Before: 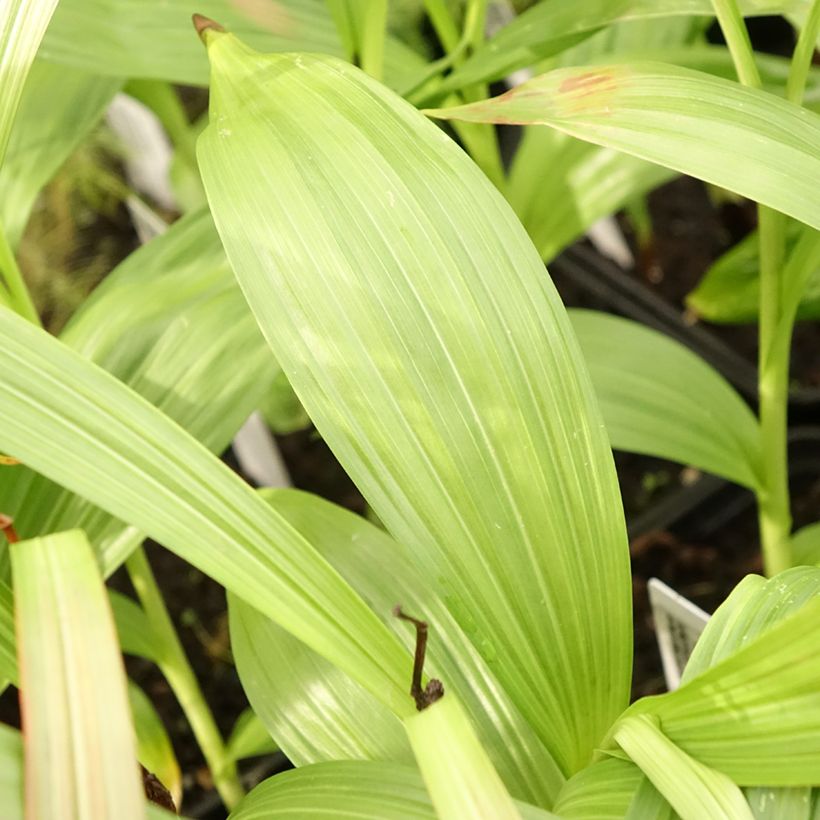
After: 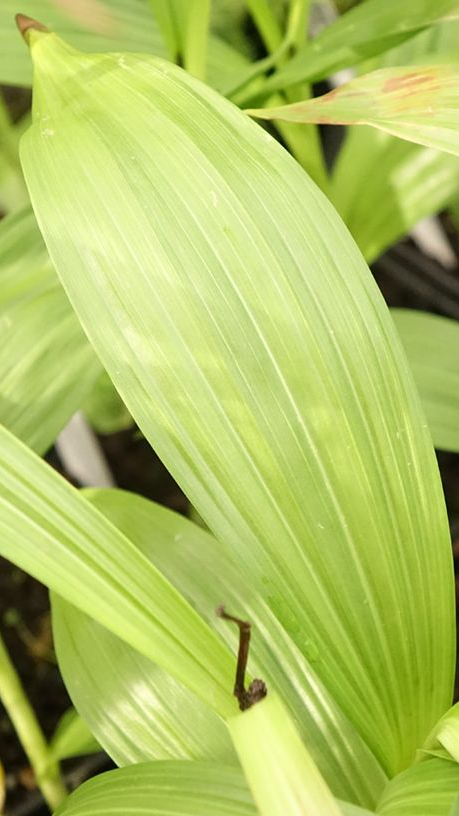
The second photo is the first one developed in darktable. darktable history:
crop: left 21.674%, right 22.086%
shadows and highlights: radius 334.93, shadows 63.48, highlights 6.06, compress 87.7%, highlights color adjustment 39.73%, soften with gaussian
